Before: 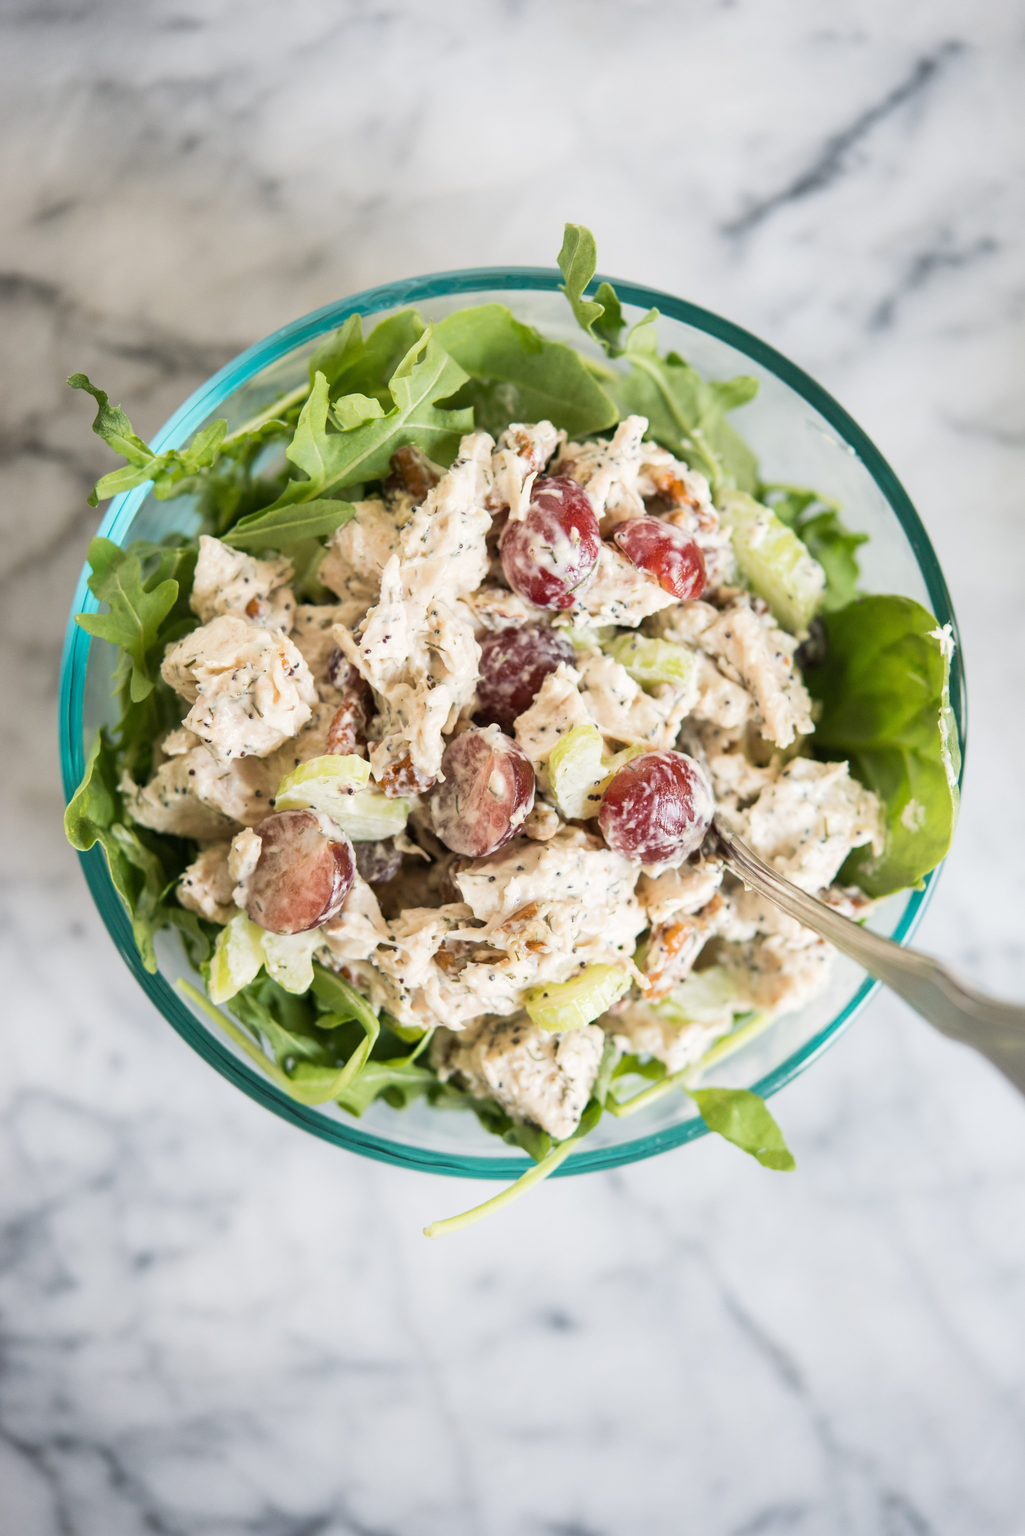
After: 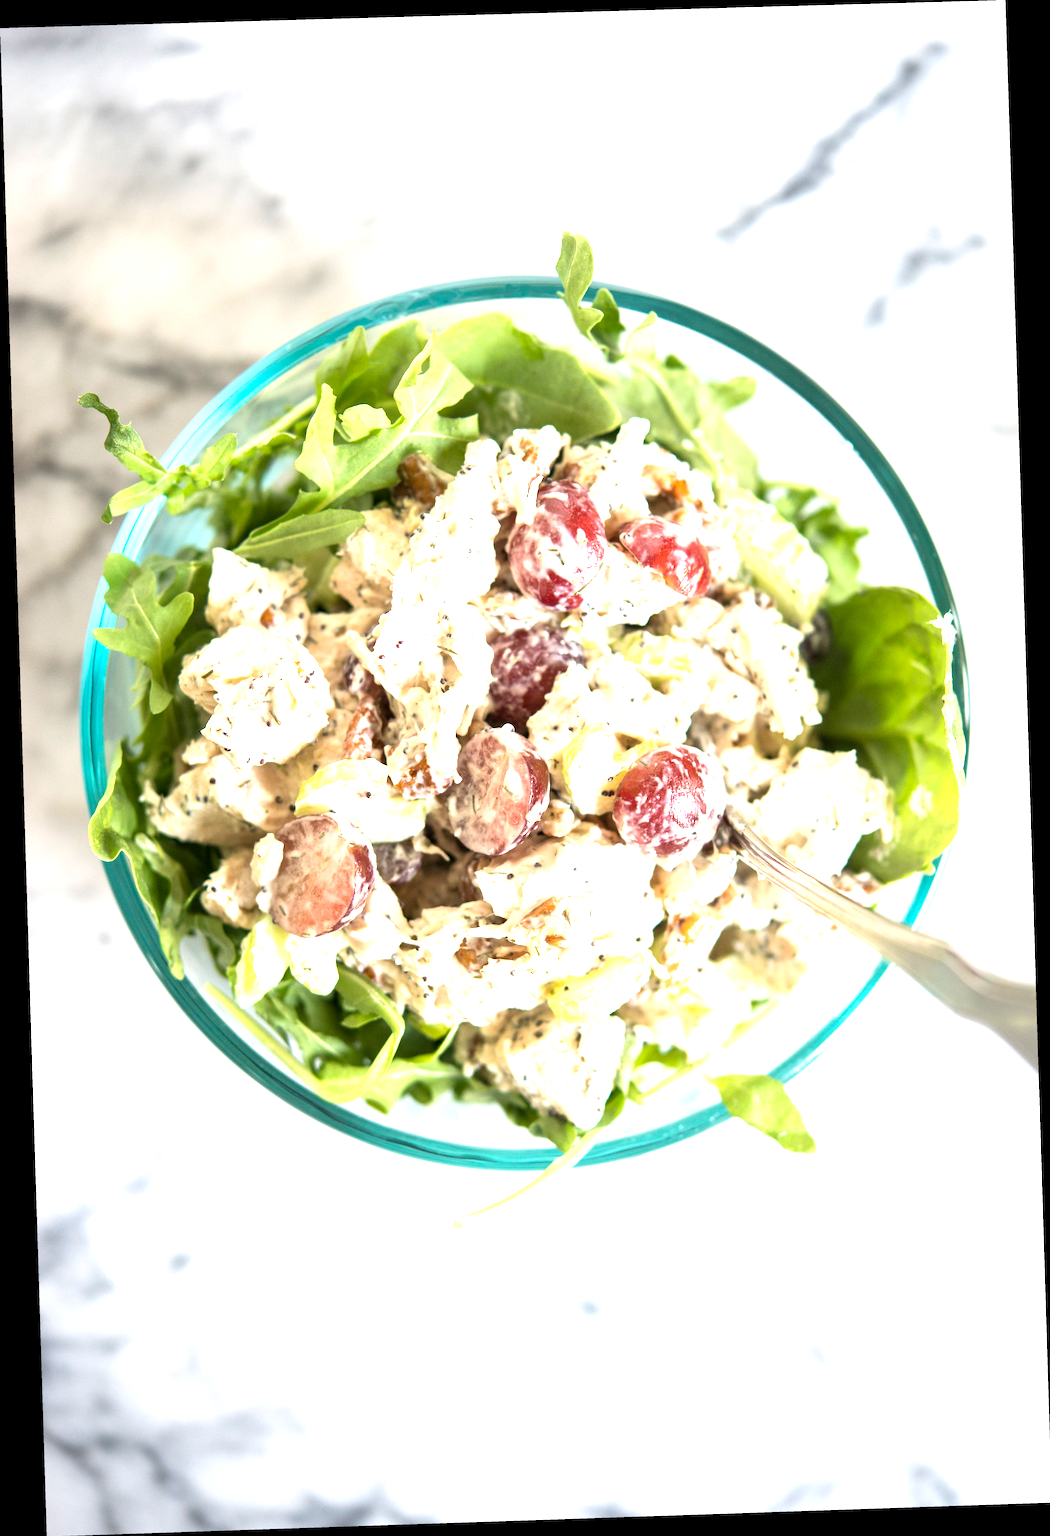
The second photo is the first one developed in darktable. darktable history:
rotate and perspective: rotation -1.77°, lens shift (horizontal) 0.004, automatic cropping off
exposure: black level correction 0.001, exposure 1.116 EV, compensate highlight preservation false
